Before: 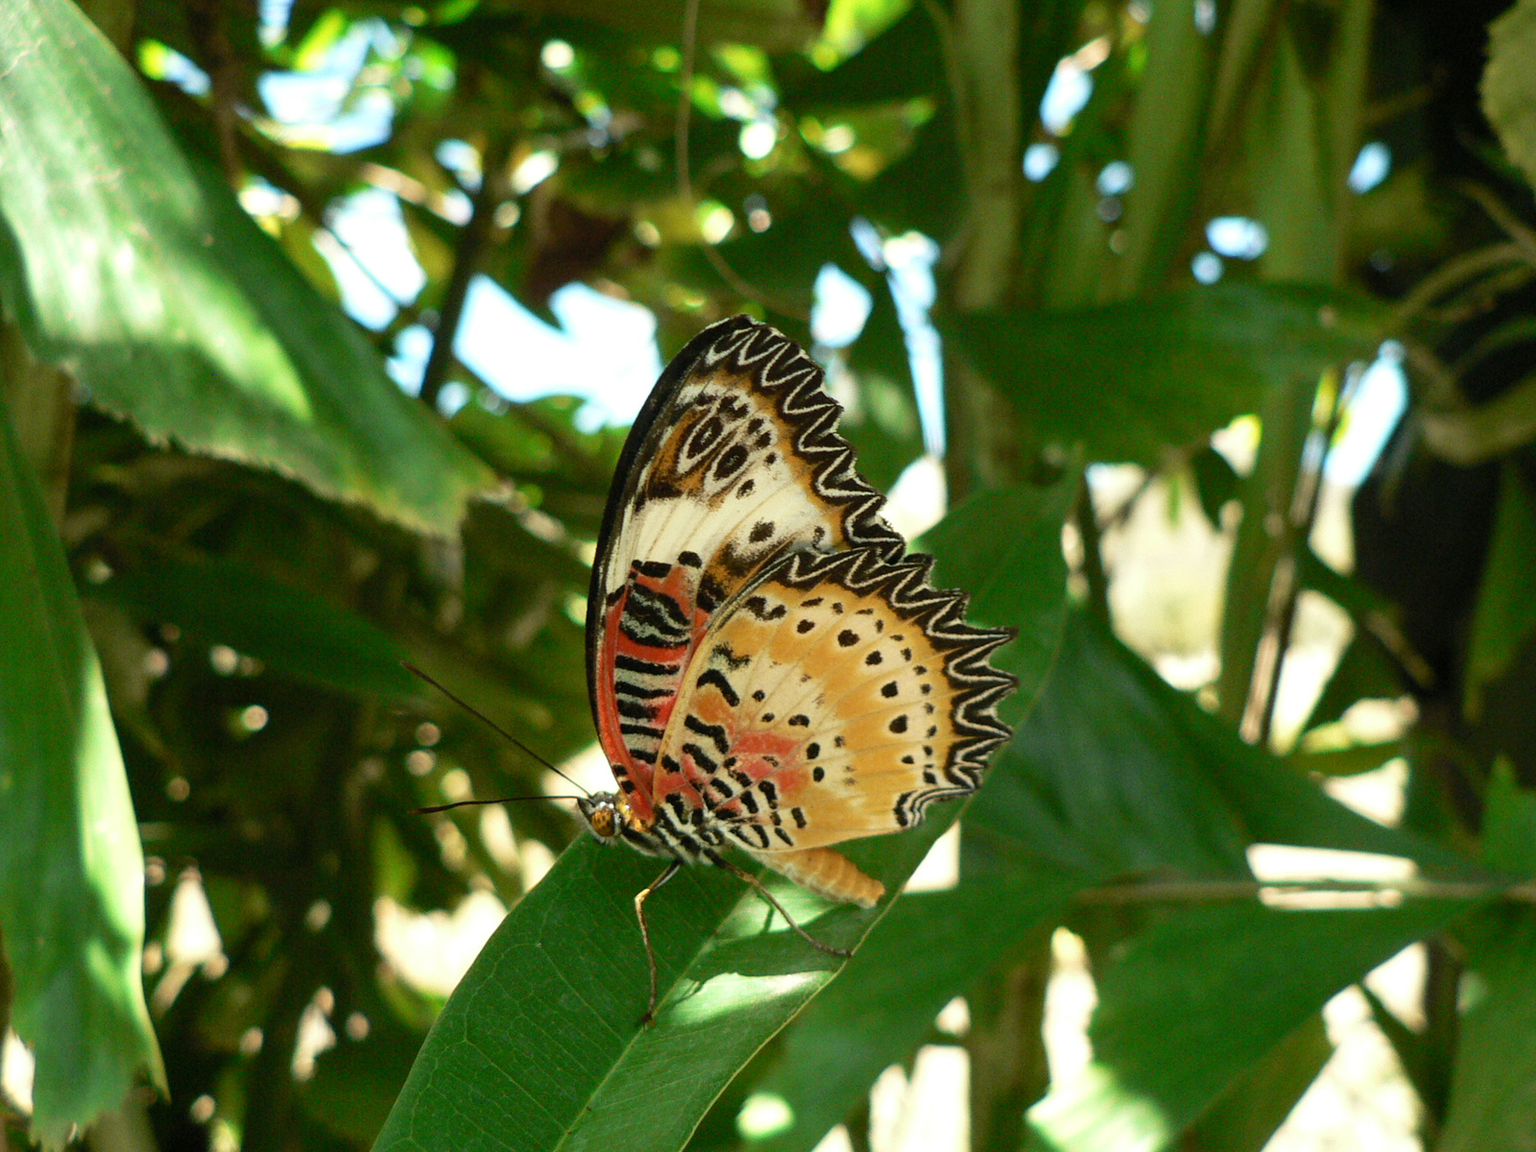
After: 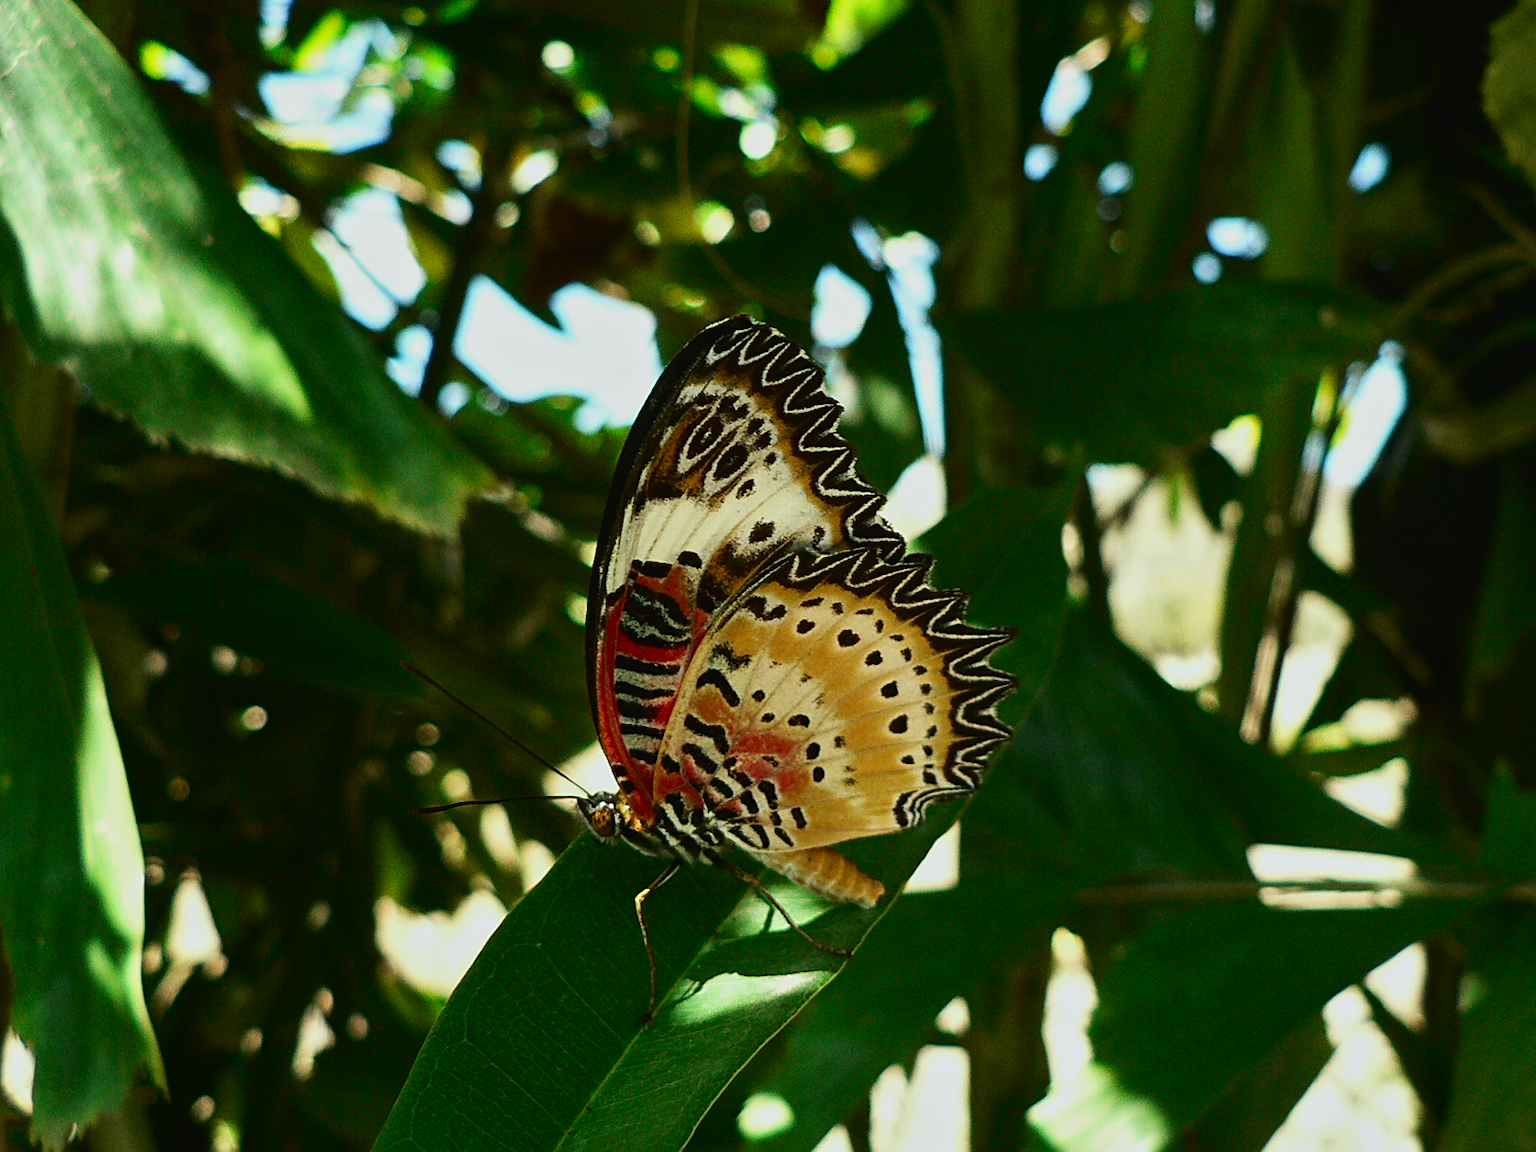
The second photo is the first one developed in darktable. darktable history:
contrast brightness saturation: contrast 0.19, brightness -0.24, saturation 0.11
exposure: black level correction -0.014, exposure -0.193 EV, compensate highlight preservation false
white balance: red 0.978, blue 0.999
tone equalizer: -8 EV -0.002 EV, -7 EV 0.005 EV, -6 EV -0.009 EV, -5 EV 0.011 EV, -4 EV -0.012 EV, -3 EV 0.007 EV, -2 EV -0.062 EV, -1 EV -0.293 EV, +0 EV -0.582 EV, smoothing diameter 2%, edges refinement/feathering 20, mask exposure compensation -1.57 EV, filter diffusion 5
sharpen: on, module defaults
